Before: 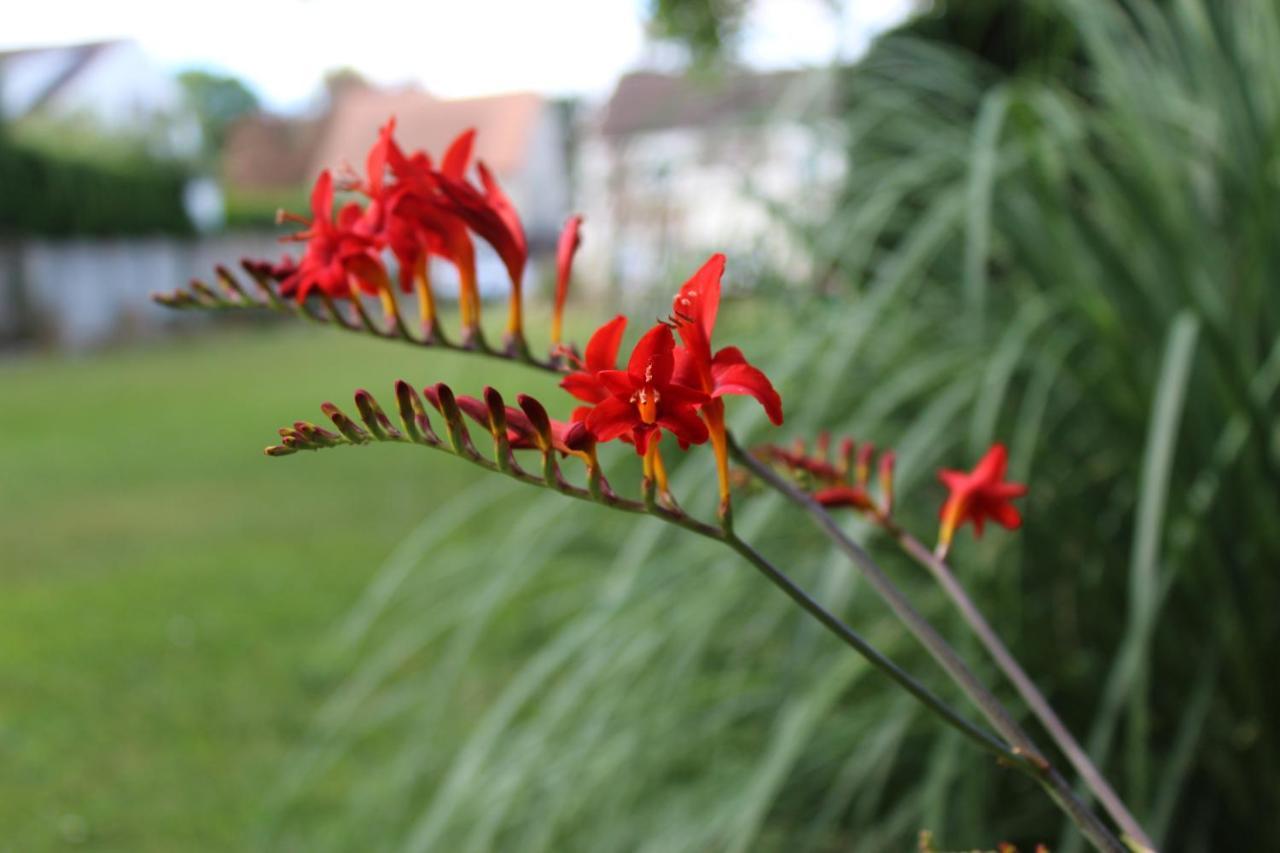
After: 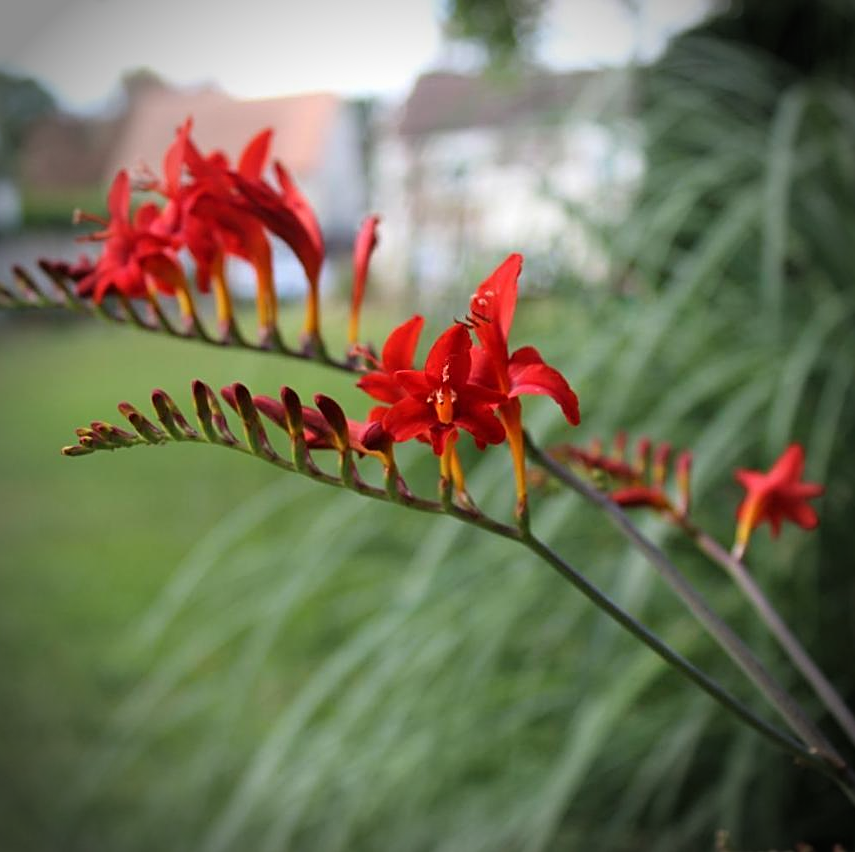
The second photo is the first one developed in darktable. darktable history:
sharpen: on, module defaults
crop and rotate: left 15.926%, right 17.27%
vignetting: brightness -0.729, saturation -0.476
